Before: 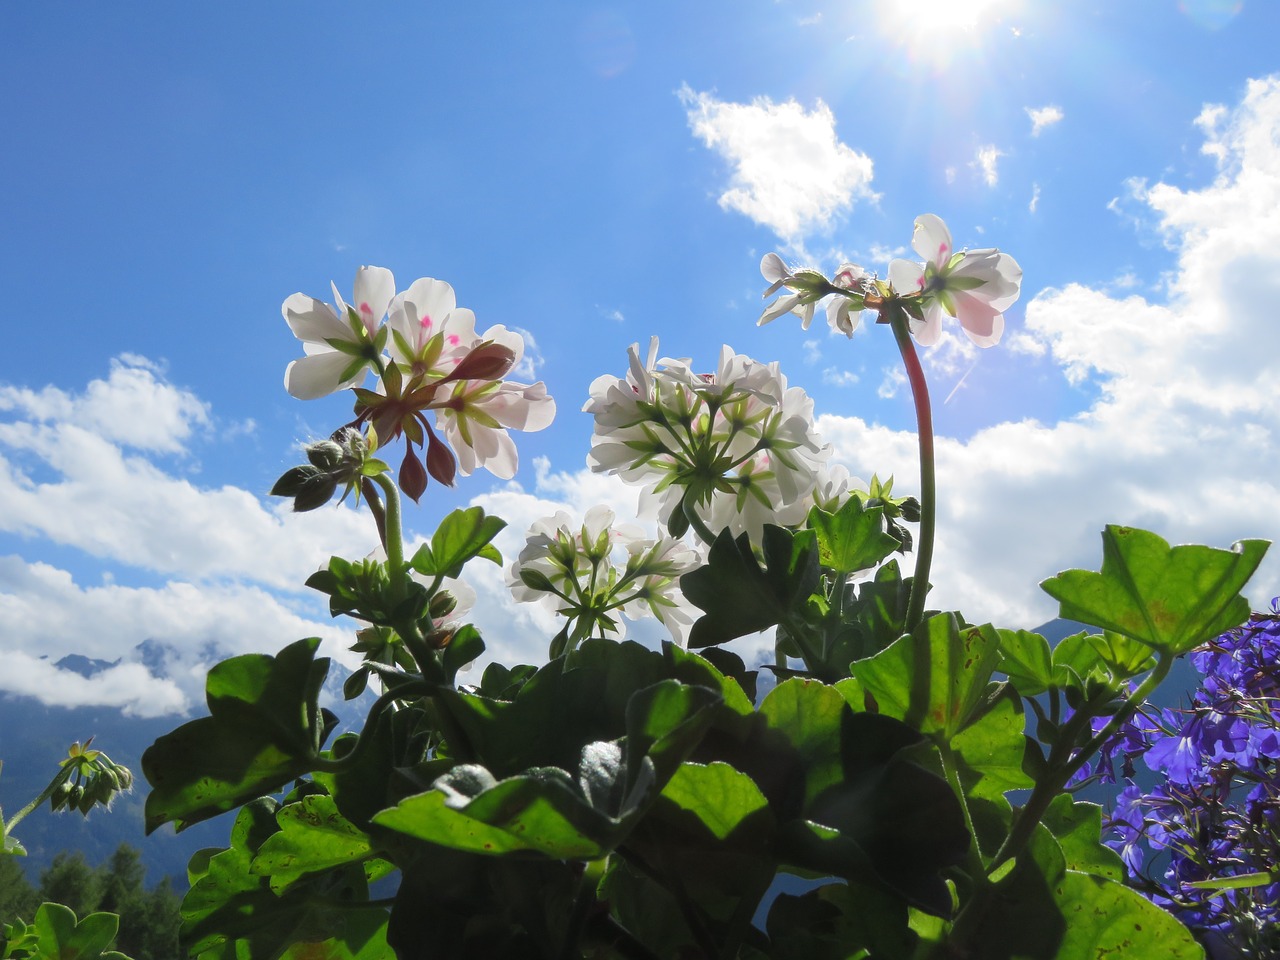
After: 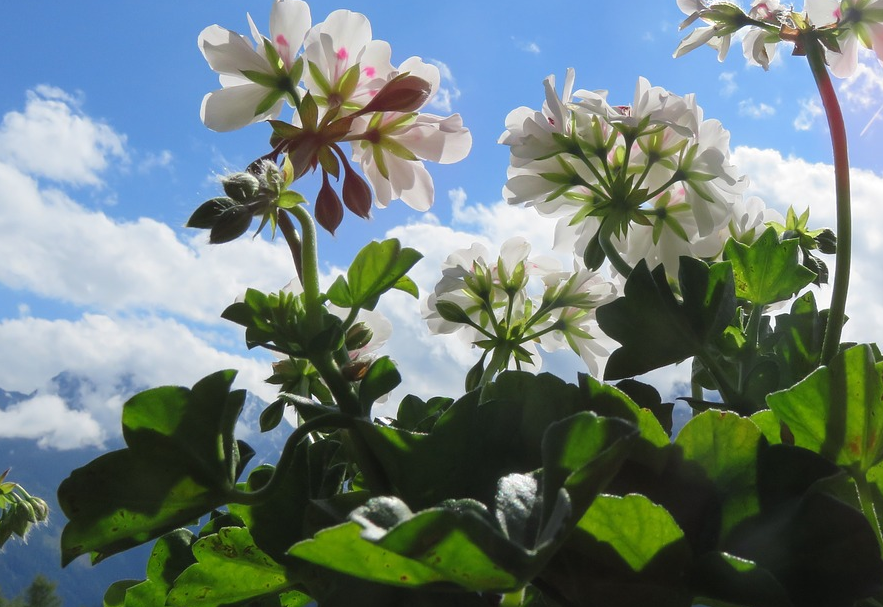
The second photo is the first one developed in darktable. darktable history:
crop: left 6.628%, top 27.951%, right 24.382%, bottom 8.732%
